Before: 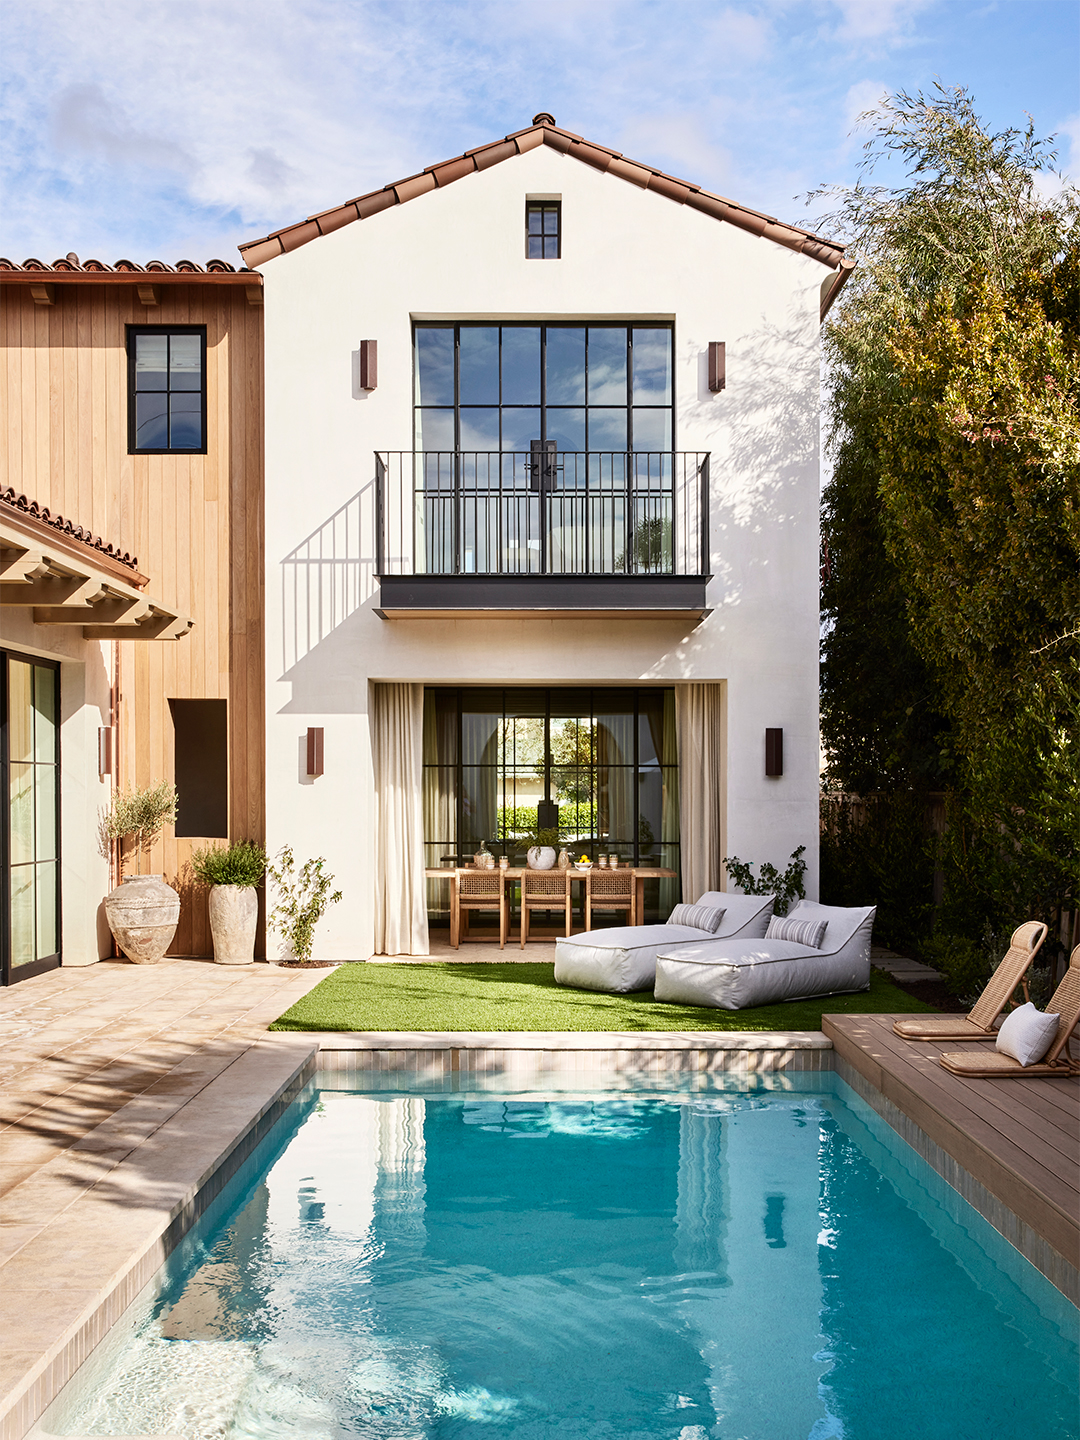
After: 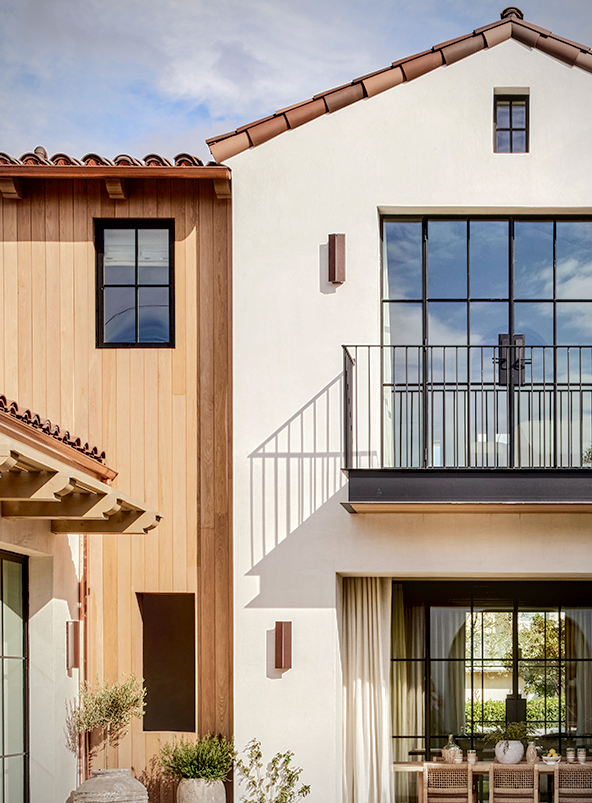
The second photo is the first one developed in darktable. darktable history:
crop and rotate: left 3.019%, top 7.398%, right 42.148%, bottom 36.826%
local contrast: on, module defaults
exposure: black level correction 0.009, exposure 0.015 EV, compensate exposure bias true, compensate highlight preservation false
vignetting: on, module defaults
tone curve: curves: ch0 [(0, 0) (0.003, 0.048) (0.011, 0.055) (0.025, 0.065) (0.044, 0.089) (0.069, 0.111) (0.1, 0.132) (0.136, 0.163) (0.177, 0.21) (0.224, 0.259) (0.277, 0.323) (0.335, 0.385) (0.399, 0.442) (0.468, 0.508) (0.543, 0.578) (0.623, 0.648) (0.709, 0.716) (0.801, 0.781) (0.898, 0.845) (1, 1)], color space Lab, independent channels, preserve colors none
